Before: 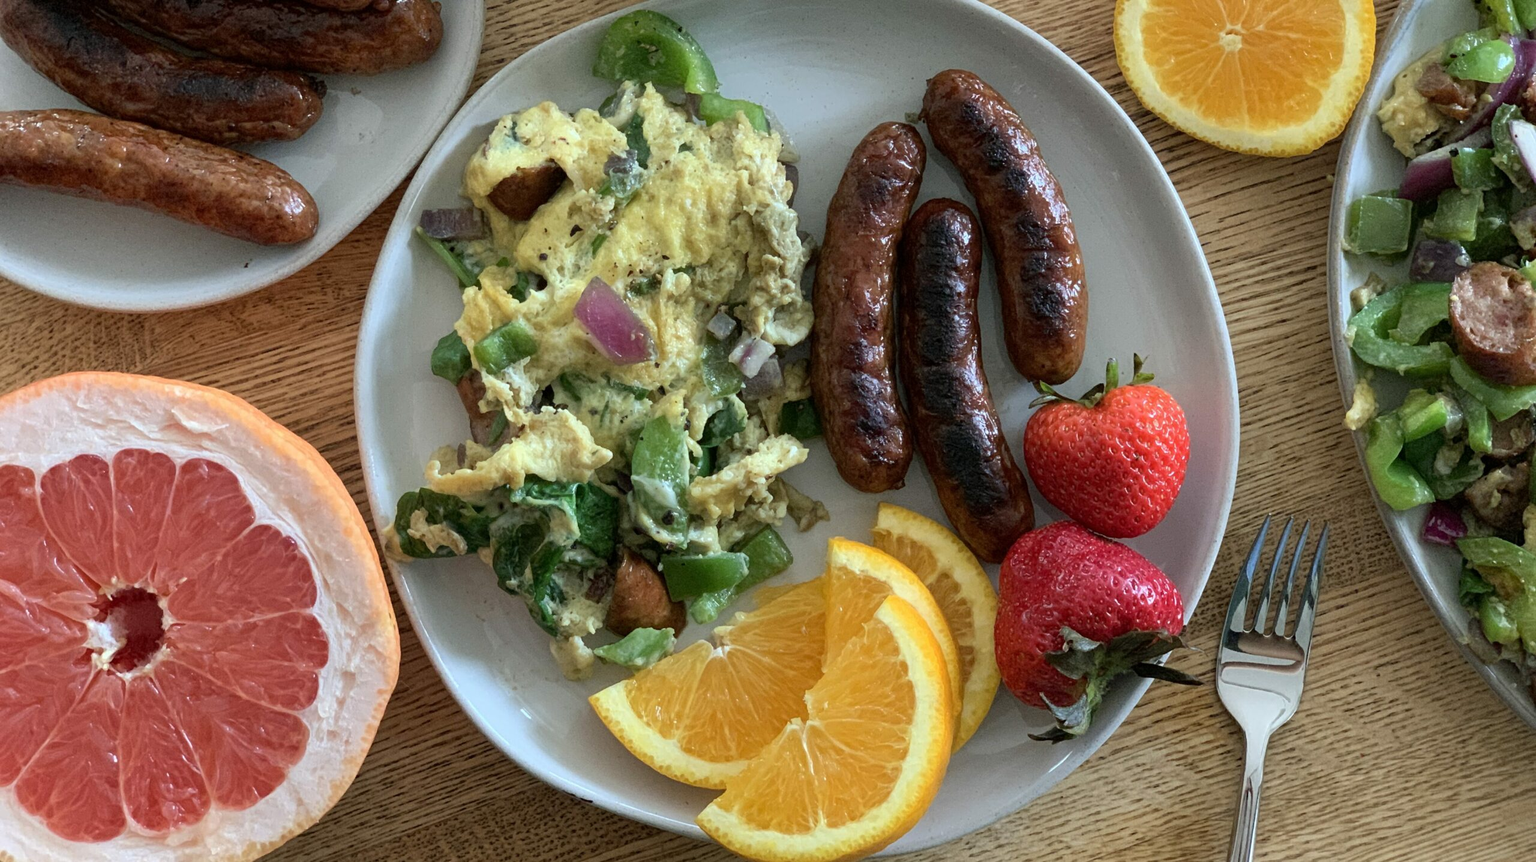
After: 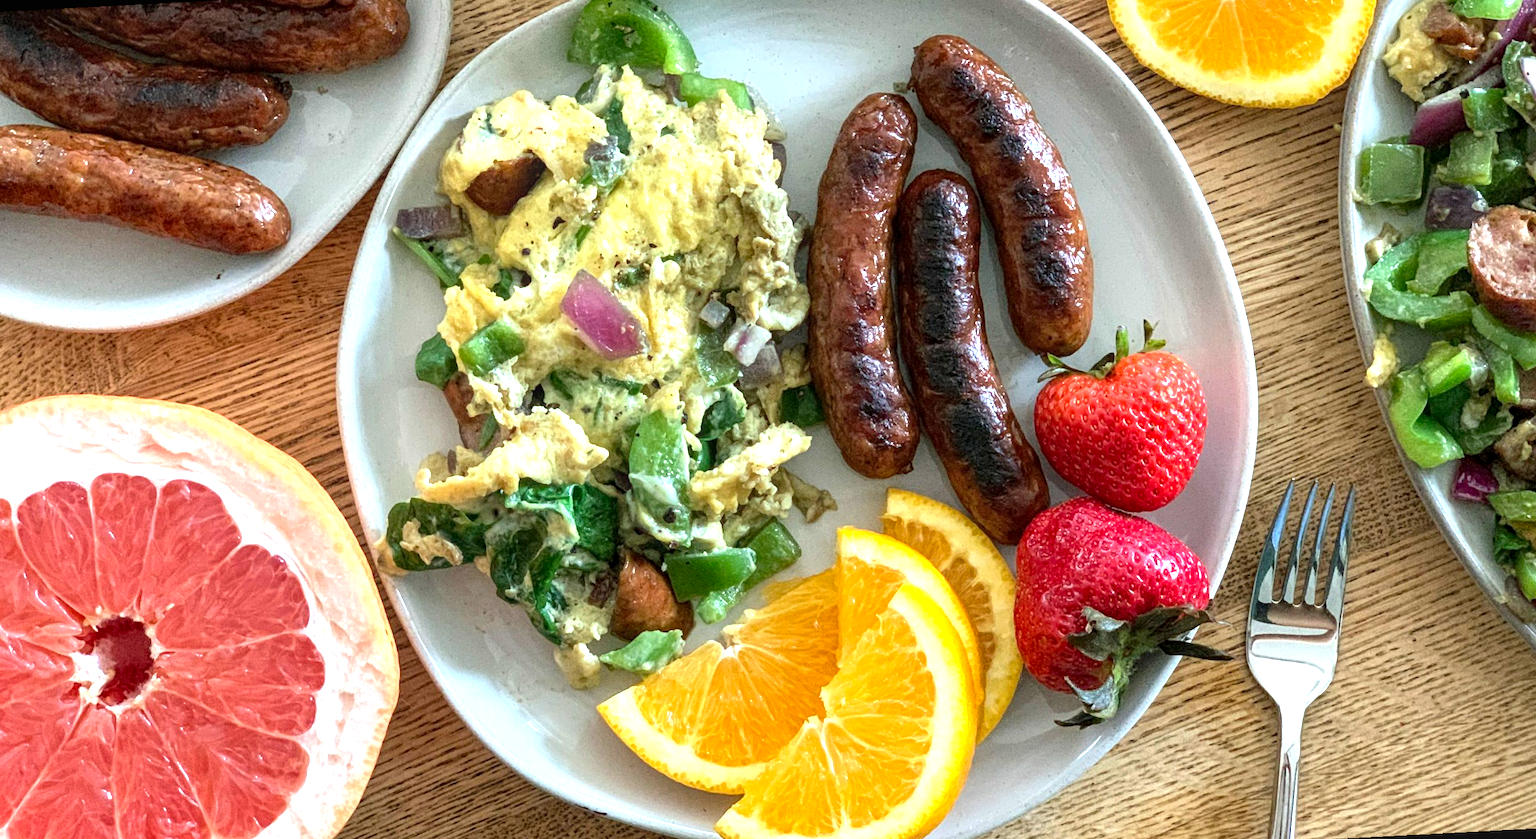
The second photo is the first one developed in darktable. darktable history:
rotate and perspective: rotation -3°, crop left 0.031, crop right 0.968, crop top 0.07, crop bottom 0.93
exposure: black level correction 0, exposure 1 EV, compensate exposure bias true, compensate highlight preservation false
local contrast: on, module defaults
